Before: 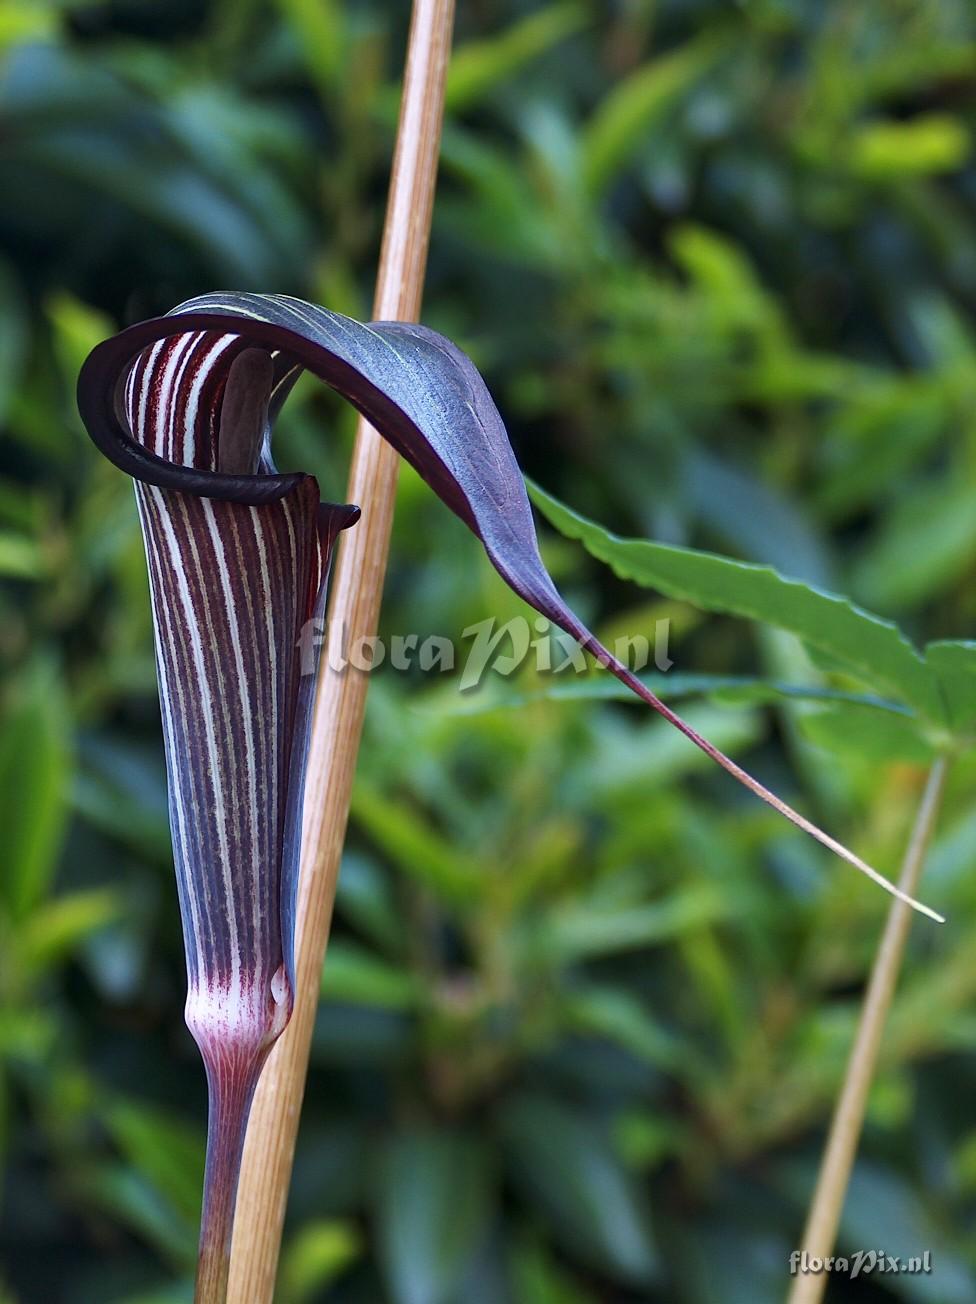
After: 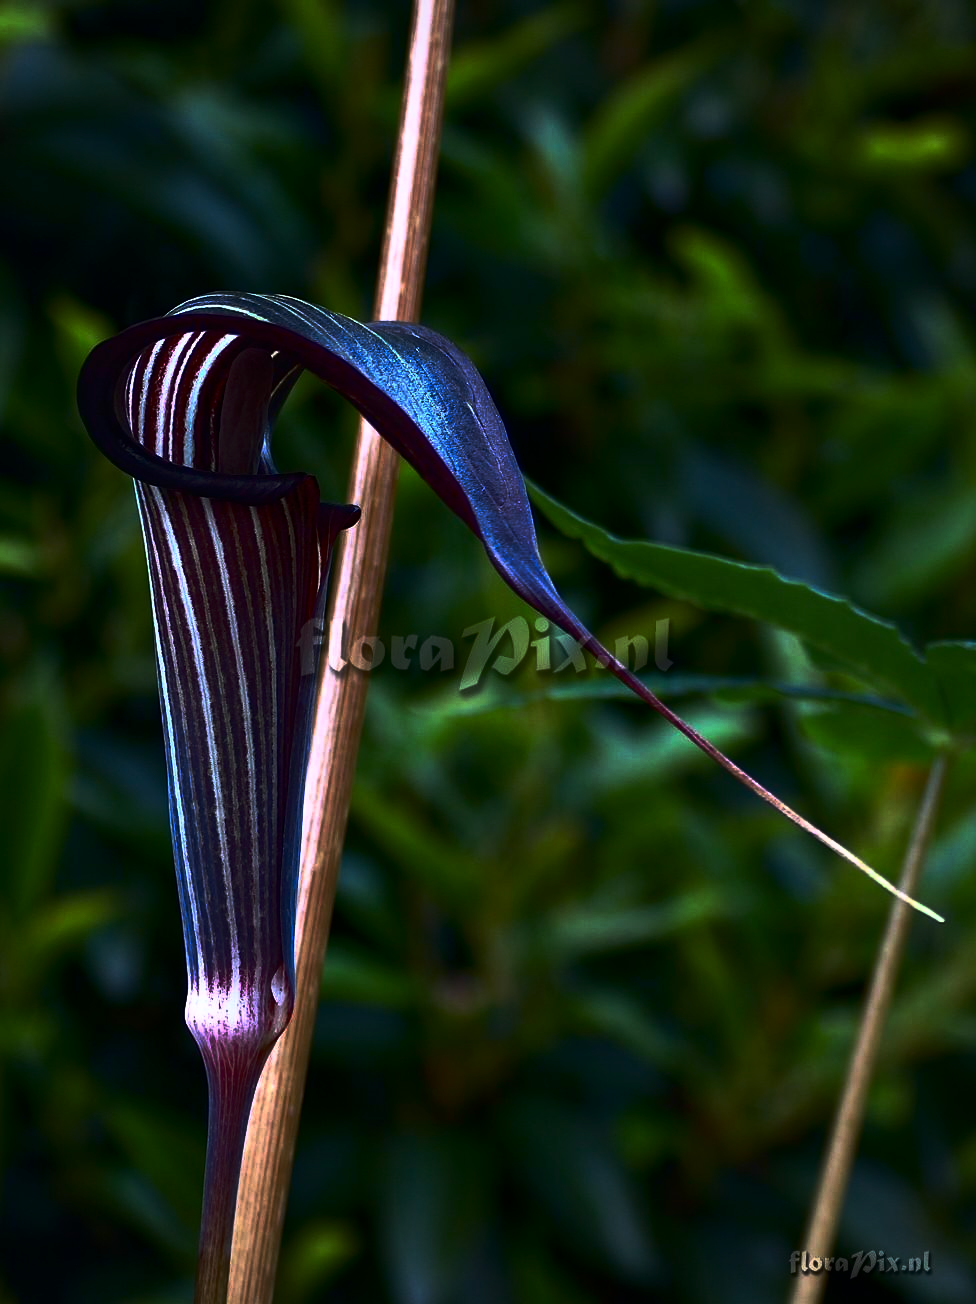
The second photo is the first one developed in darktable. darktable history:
vignetting: fall-off radius 60.8%, brightness -0.428, saturation -0.21
contrast brightness saturation: contrast 0.407, brightness 0.041, saturation 0.248
base curve: curves: ch0 [(0, 0) (0.564, 0.291) (0.802, 0.731) (1, 1)], preserve colors none
